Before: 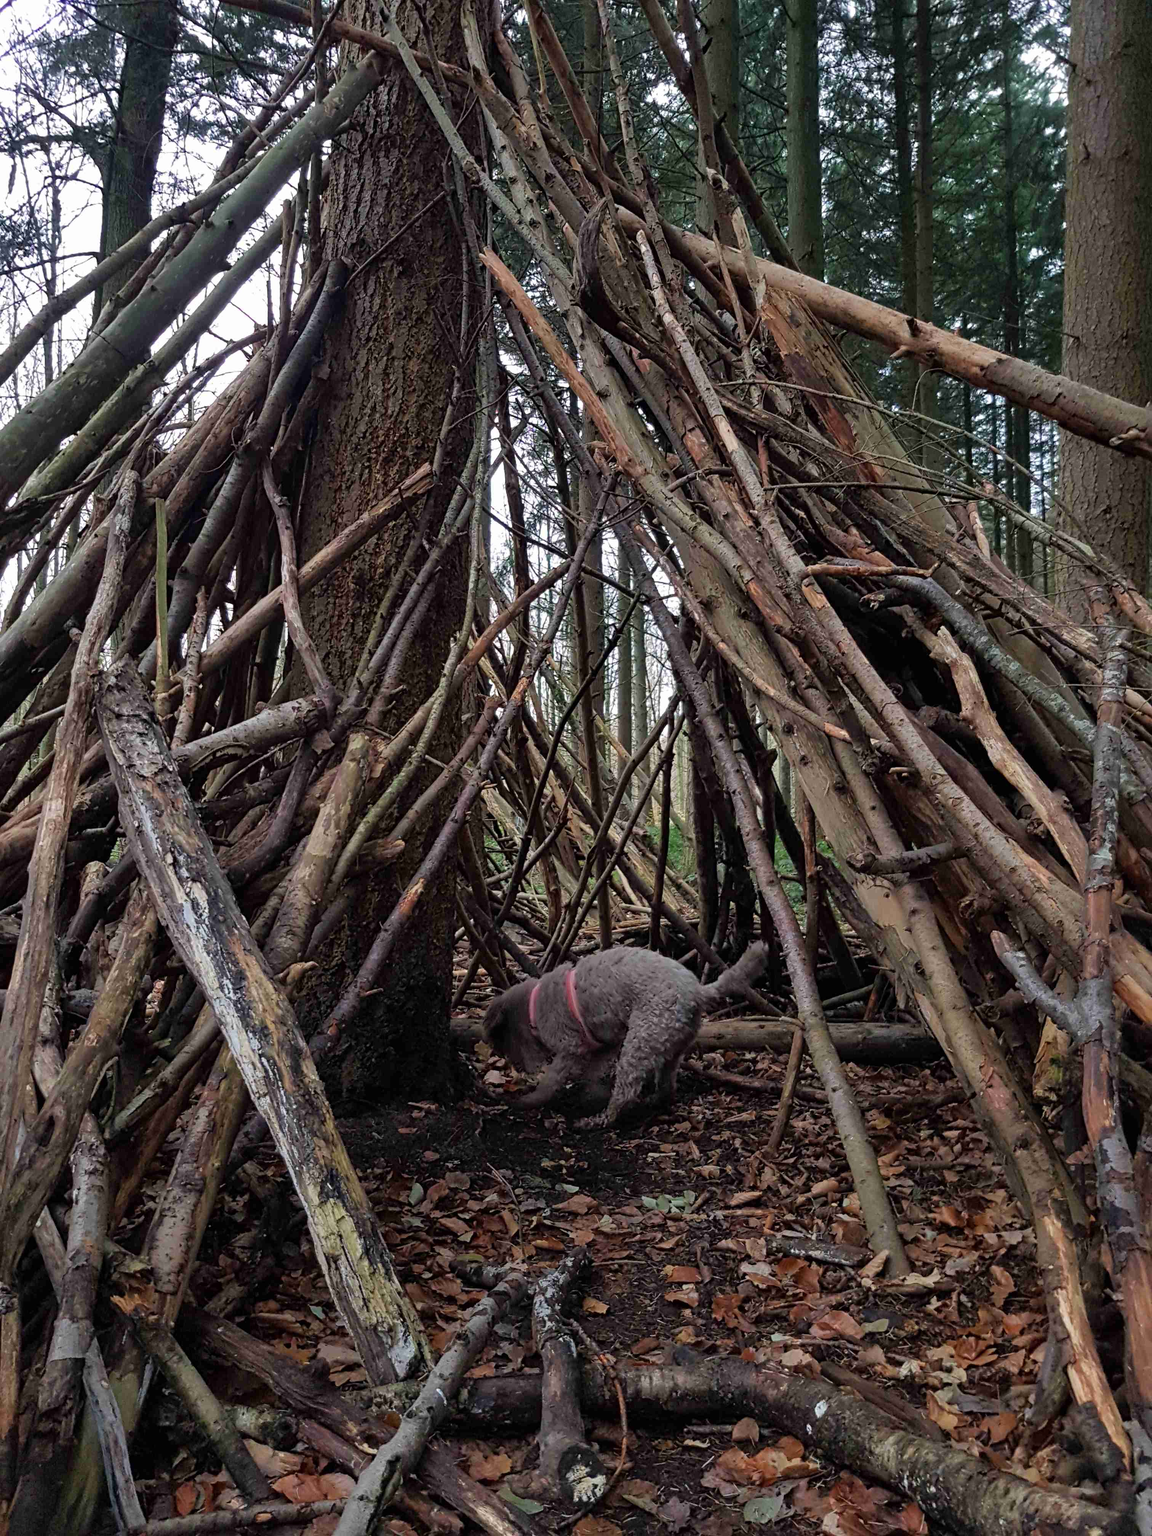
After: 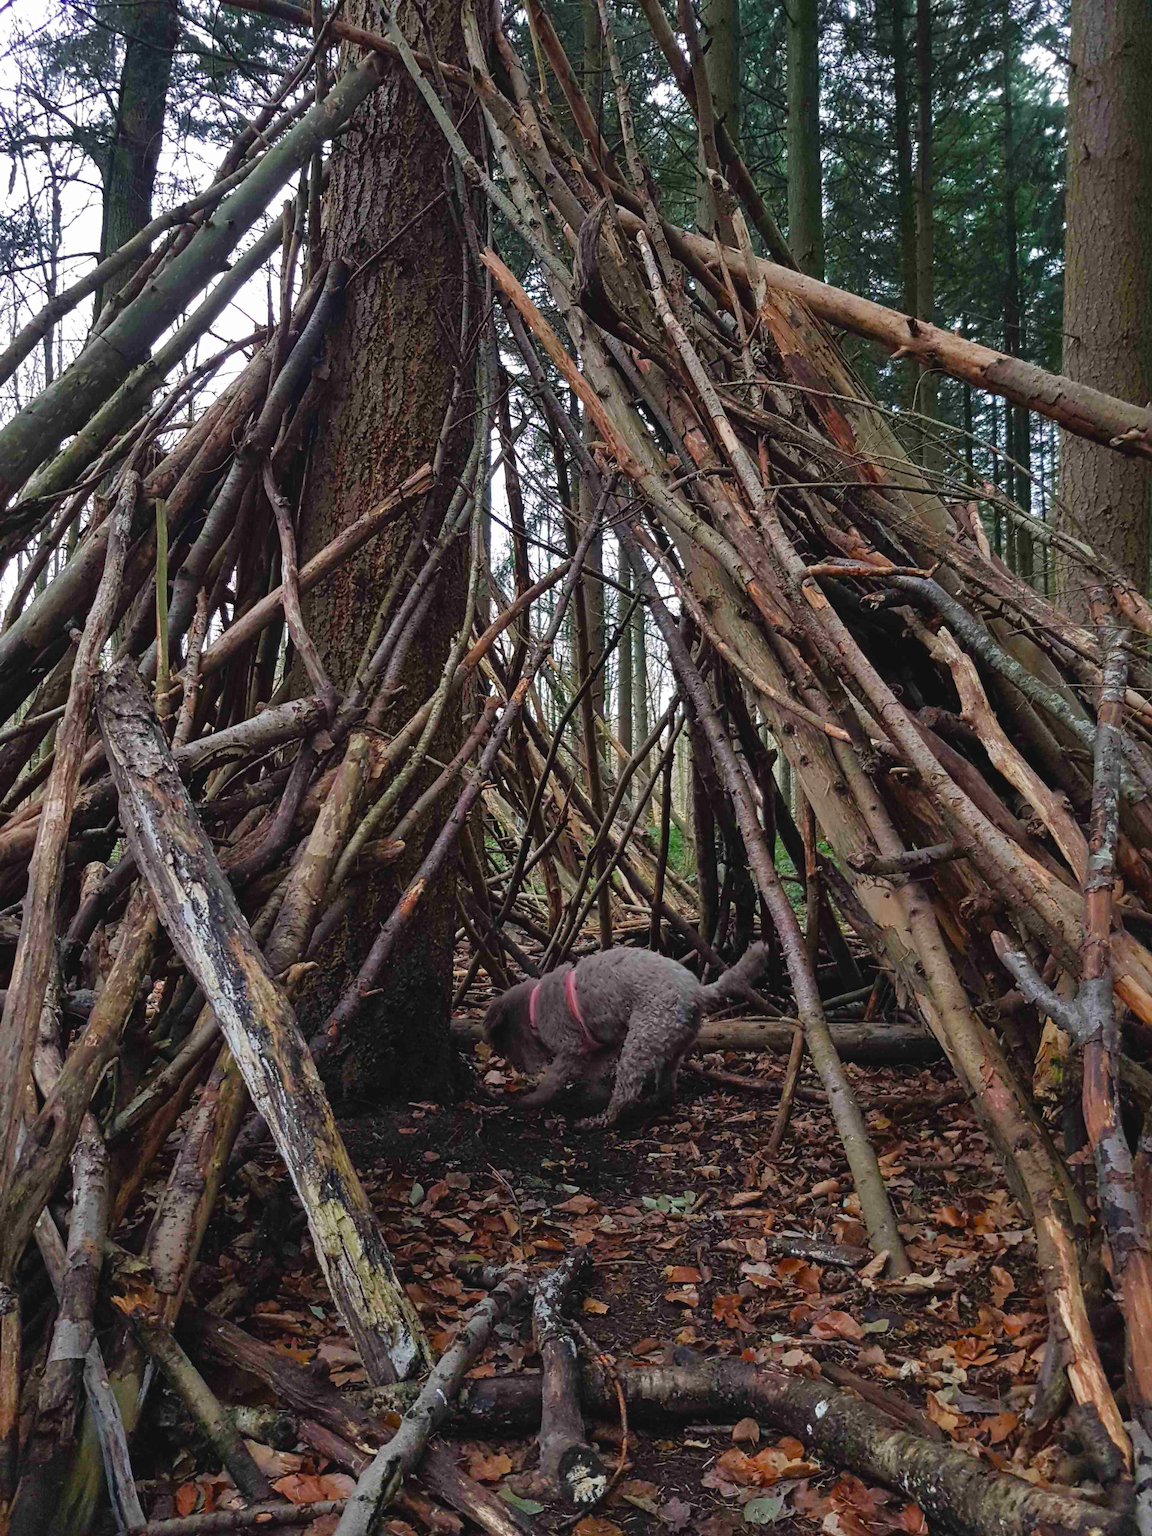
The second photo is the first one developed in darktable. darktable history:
color correction: highlights b* 0.015
color balance rgb: power › hue 329.34°, global offset › luminance 0.473%, perceptual saturation grading › global saturation 20%, perceptual saturation grading › highlights -24.845%, perceptual saturation grading › shadows 24.111%
